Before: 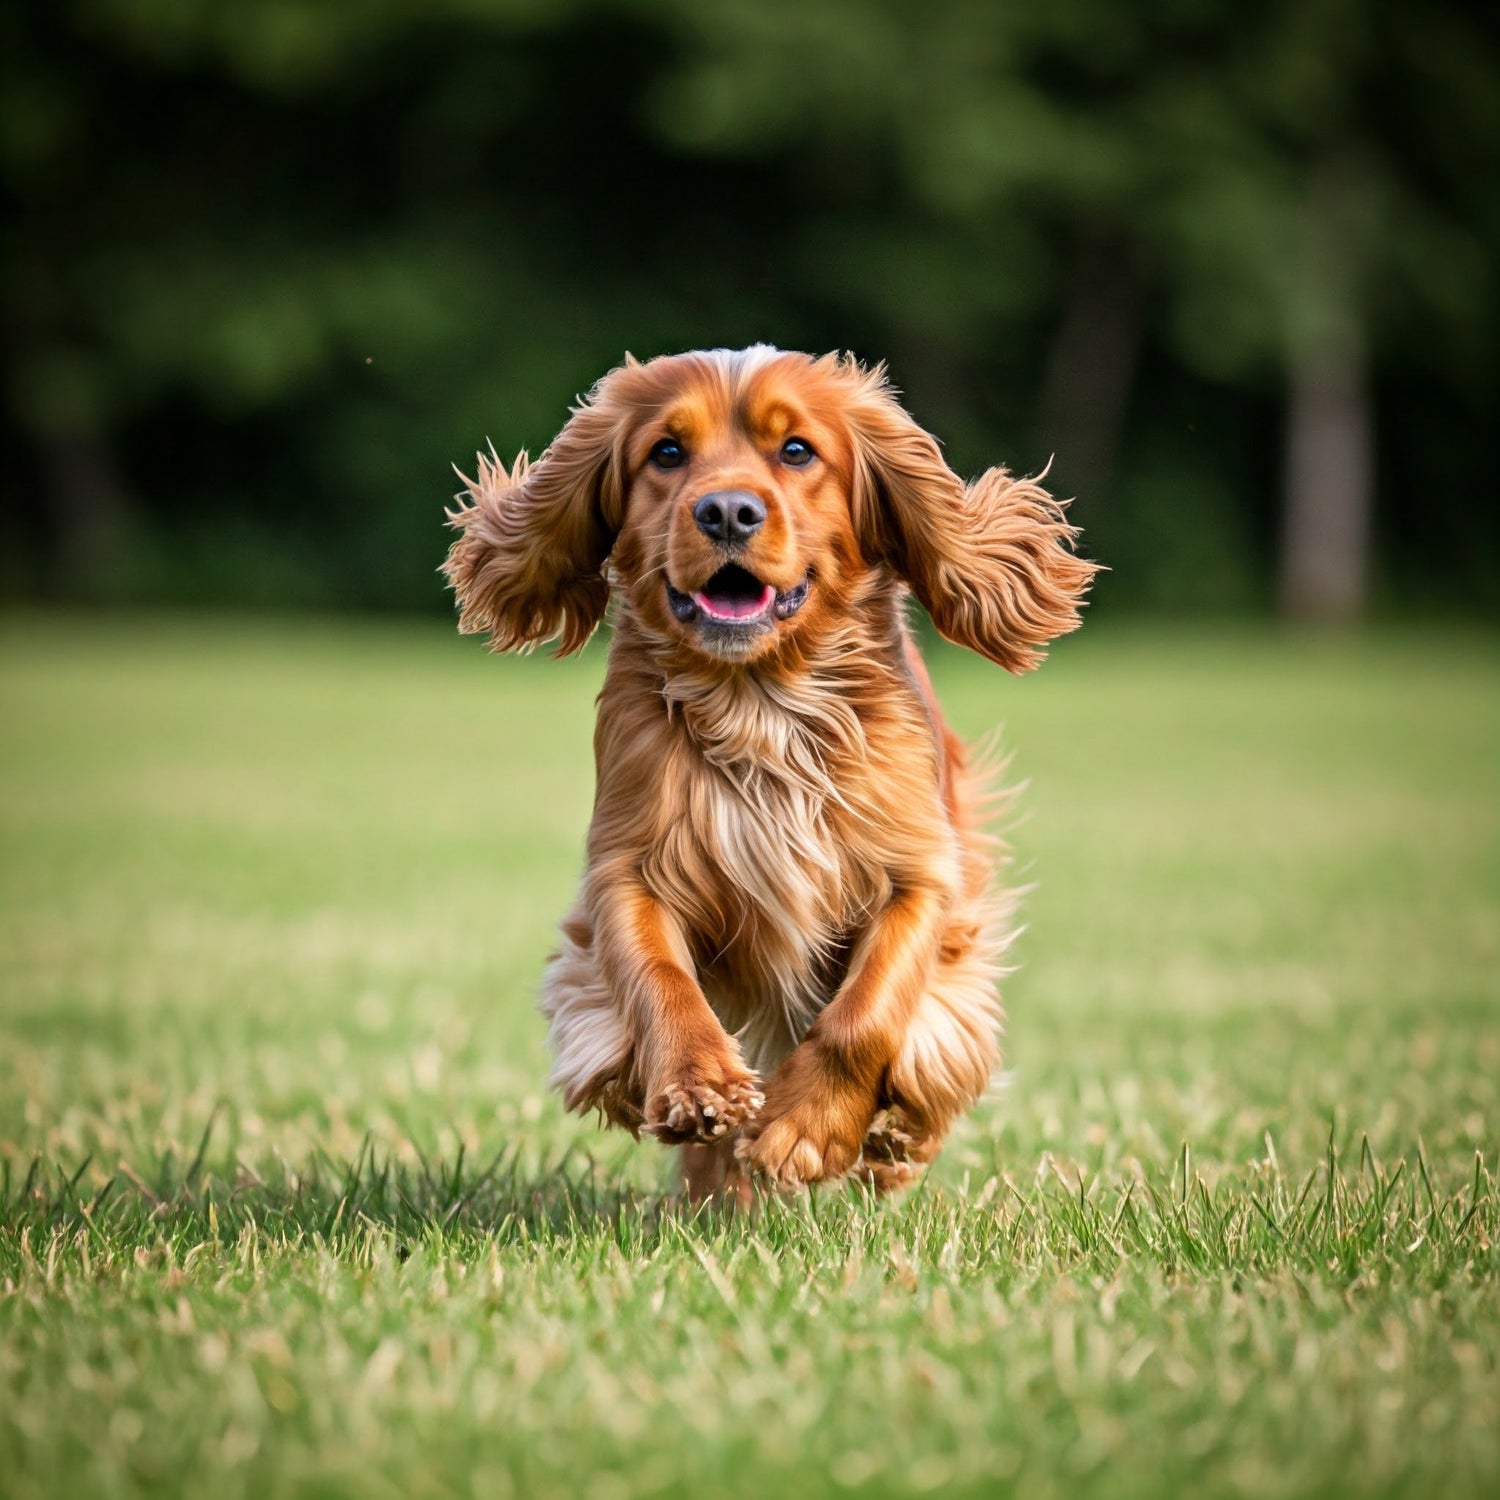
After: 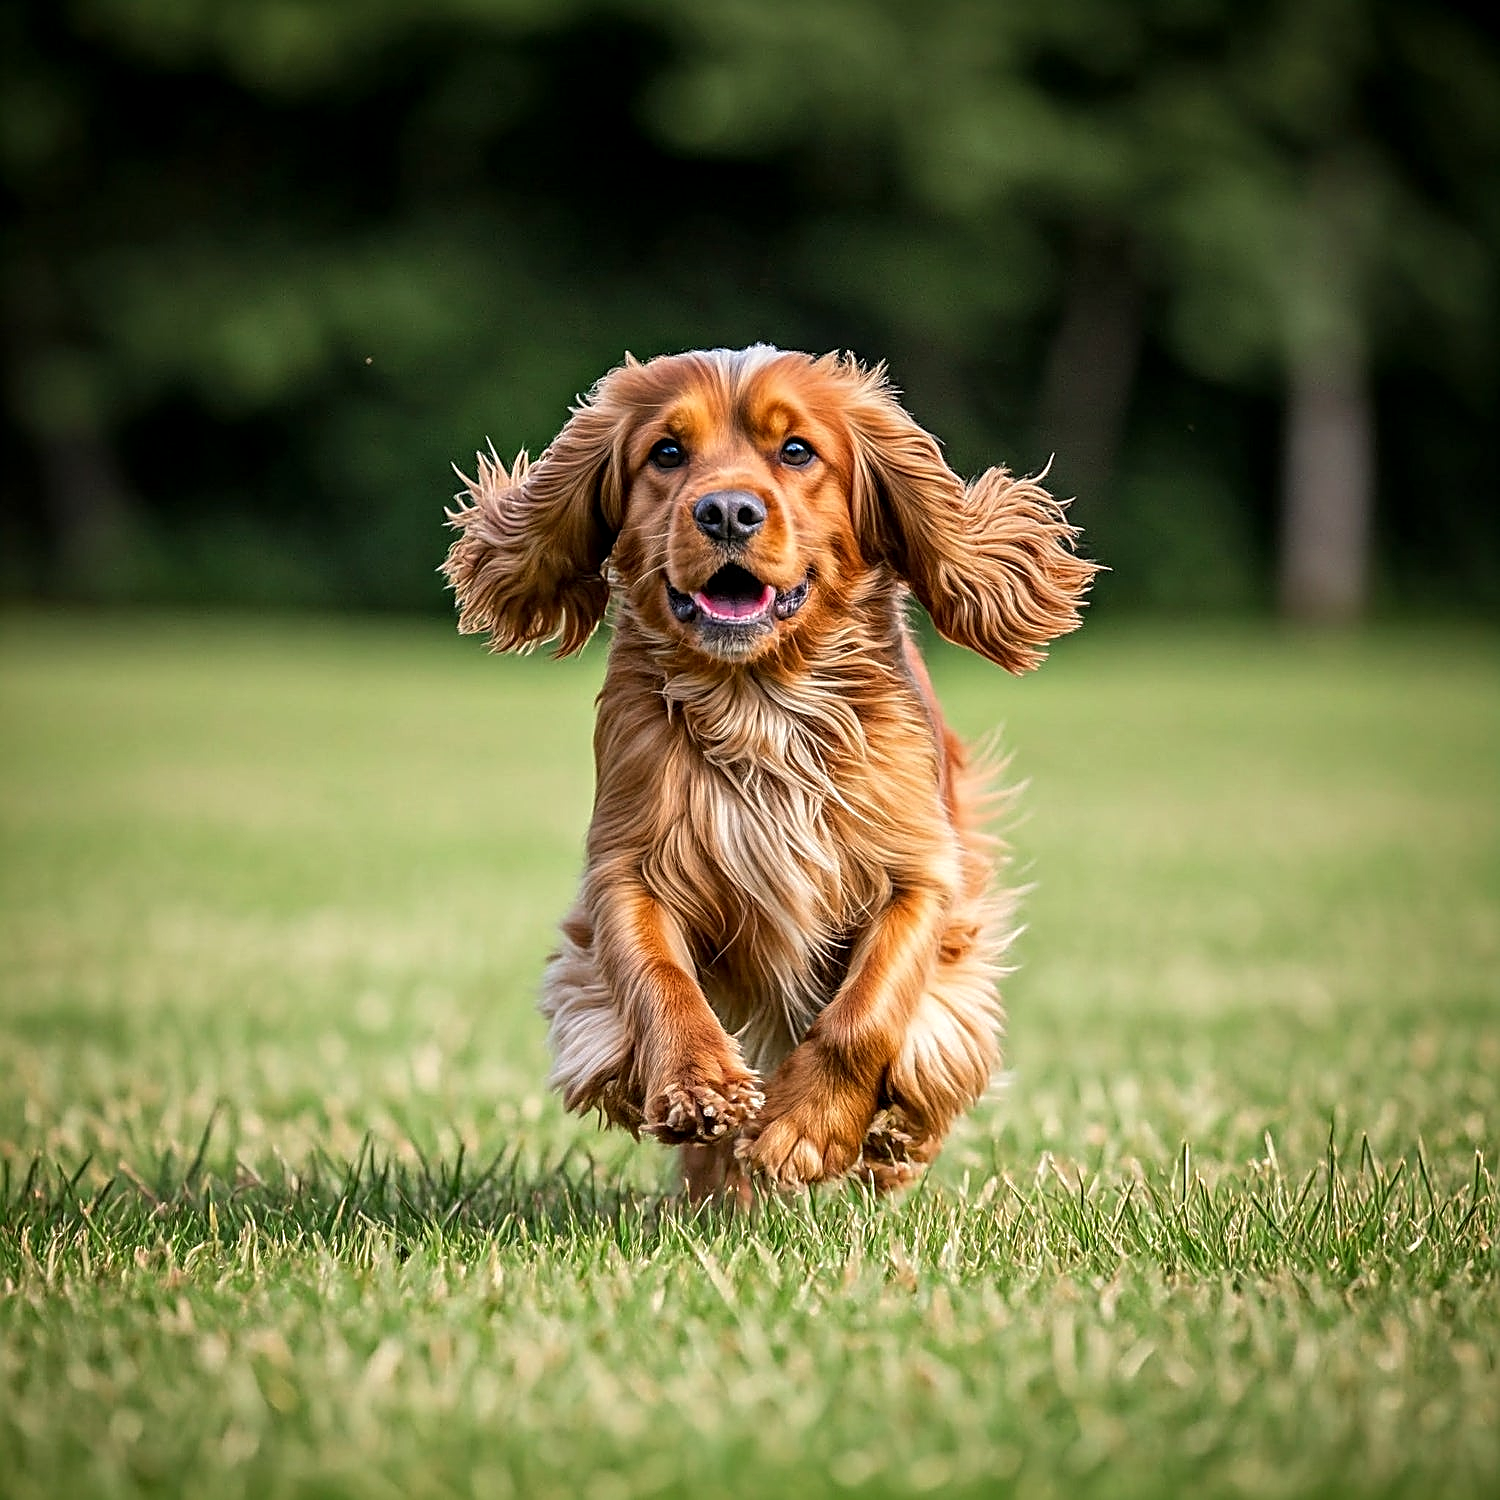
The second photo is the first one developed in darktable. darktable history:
sharpen: radius 1.727, amount 1.289
local contrast: on, module defaults
